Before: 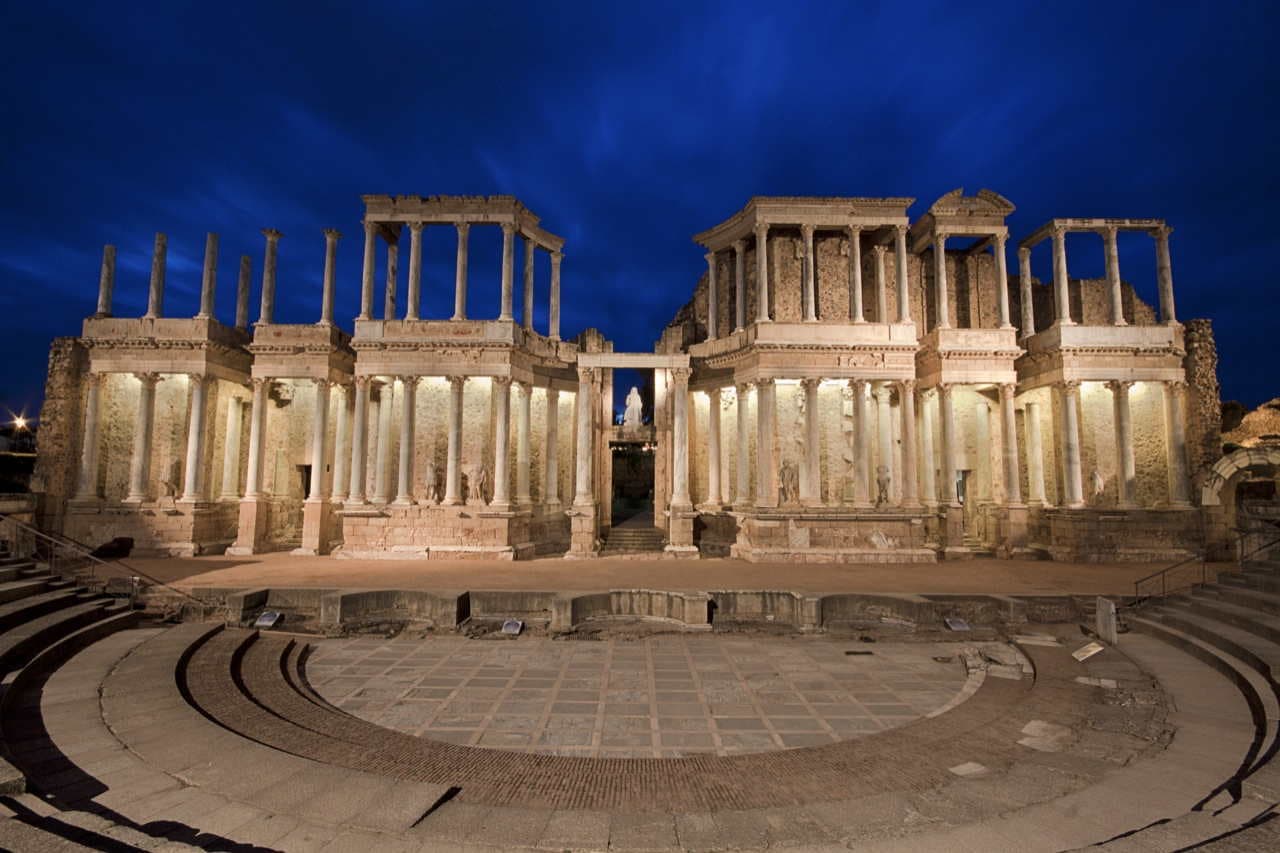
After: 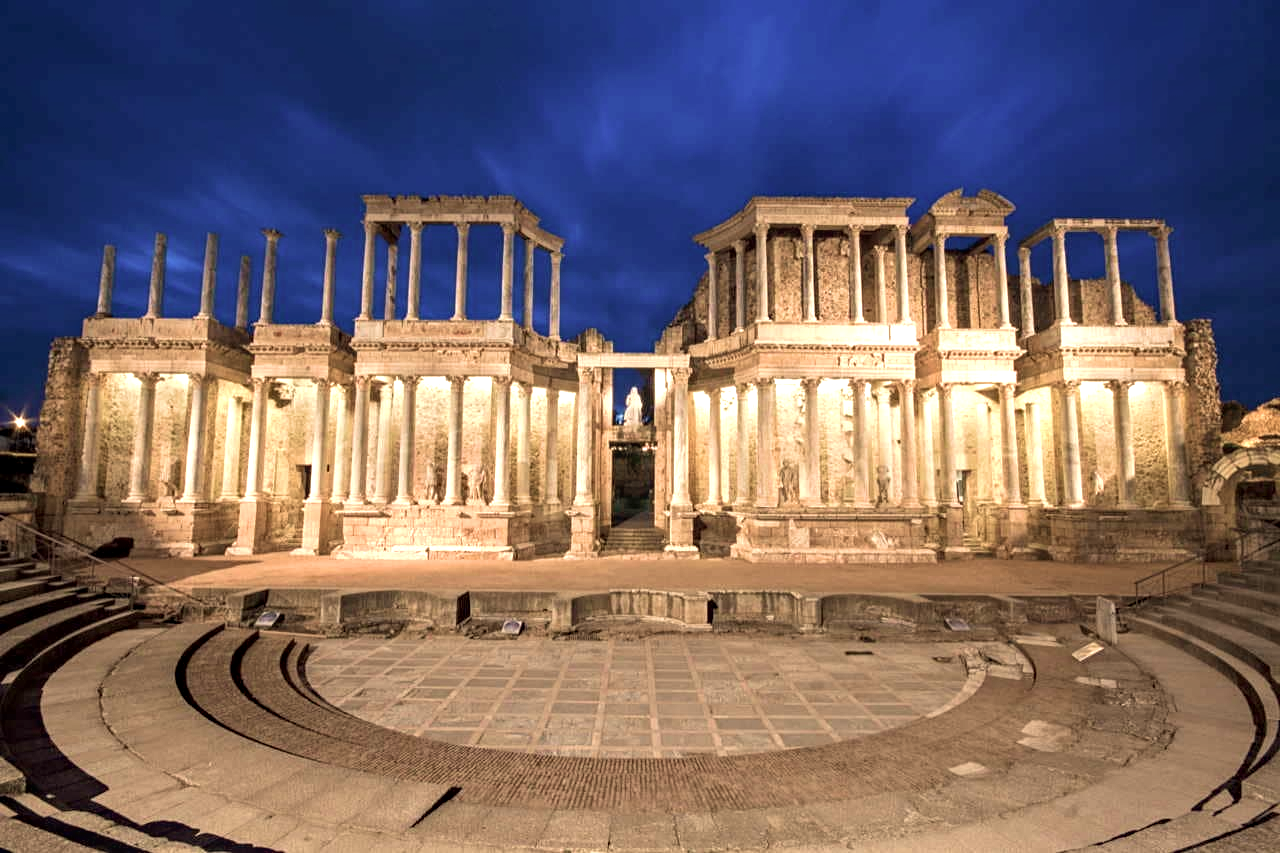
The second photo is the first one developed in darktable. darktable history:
contrast brightness saturation: saturation -0.17
white balance: red 1.045, blue 0.932
haze removal: strength 0.1, compatibility mode true, adaptive false
exposure: black level correction 0.001, exposure 0.955 EV, compensate exposure bias true, compensate highlight preservation false
velvia: on, module defaults
rotate and perspective: automatic cropping original format, crop left 0, crop top 0
local contrast: detail 117%
